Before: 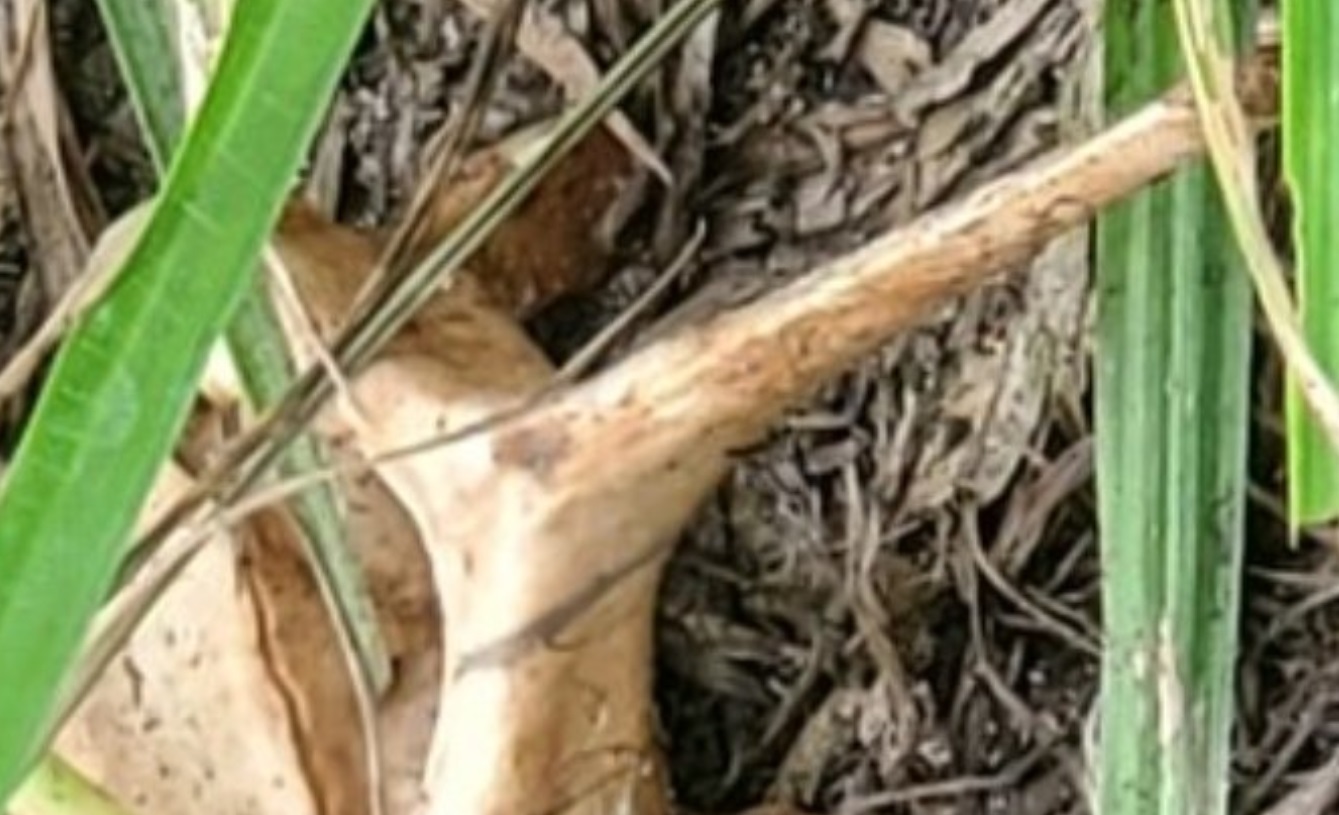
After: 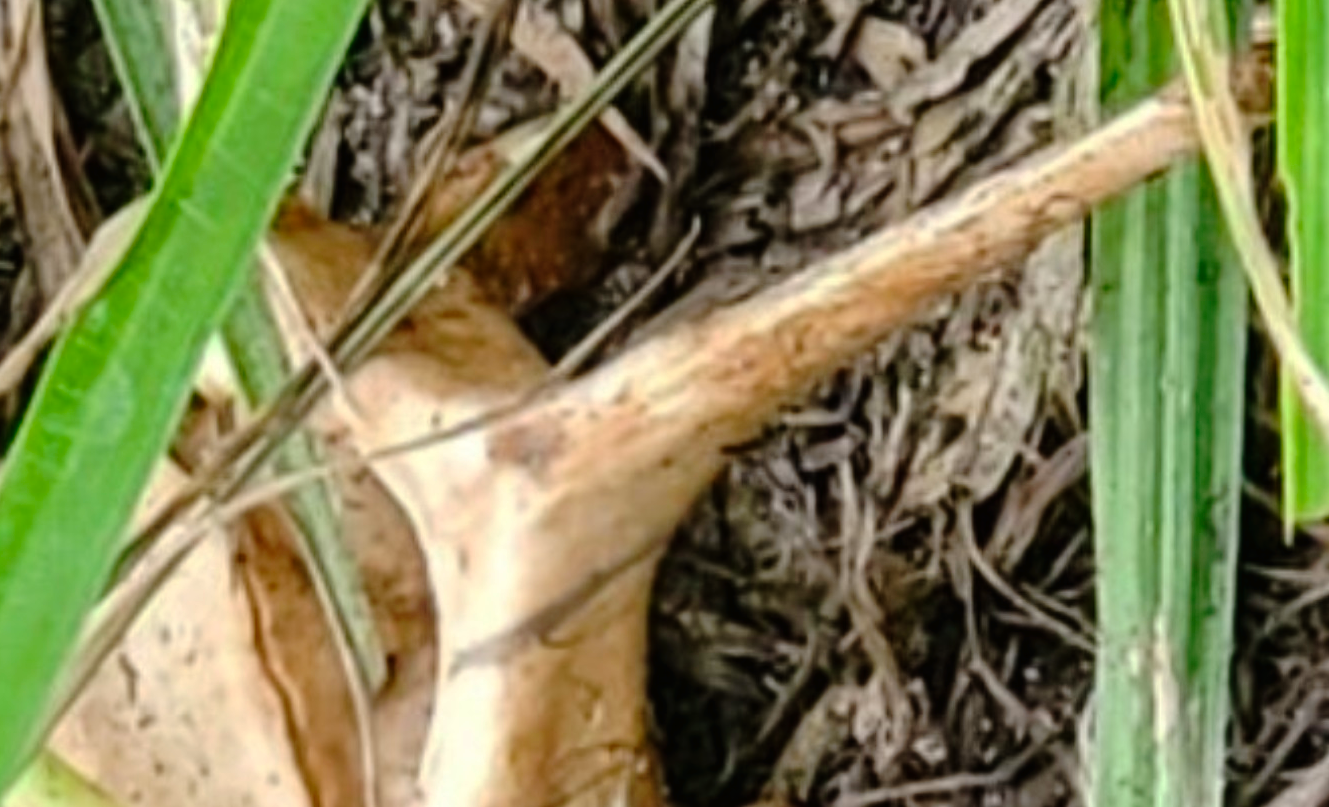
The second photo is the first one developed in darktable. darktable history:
crop: left 0.434%, top 0.485%, right 0.244%, bottom 0.386%
contrast brightness saturation: contrast 0.04, saturation 0.16
tone curve: curves: ch0 [(0, 0) (0.003, 0.008) (0.011, 0.01) (0.025, 0.012) (0.044, 0.023) (0.069, 0.033) (0.1, 0.046) (0.136, 0.075) (0.177, 0.116) (0.224, 0.171) (0.277, 0.235) (0.335, 0.312) (0.399, 0.397) (0.468, 0.466) (0.543, 0.54) (0.623, 0.62) (0.709, 0.701) (0.801, 0.782) (0.898, 0.877) (1, 1)], preserve colors none
